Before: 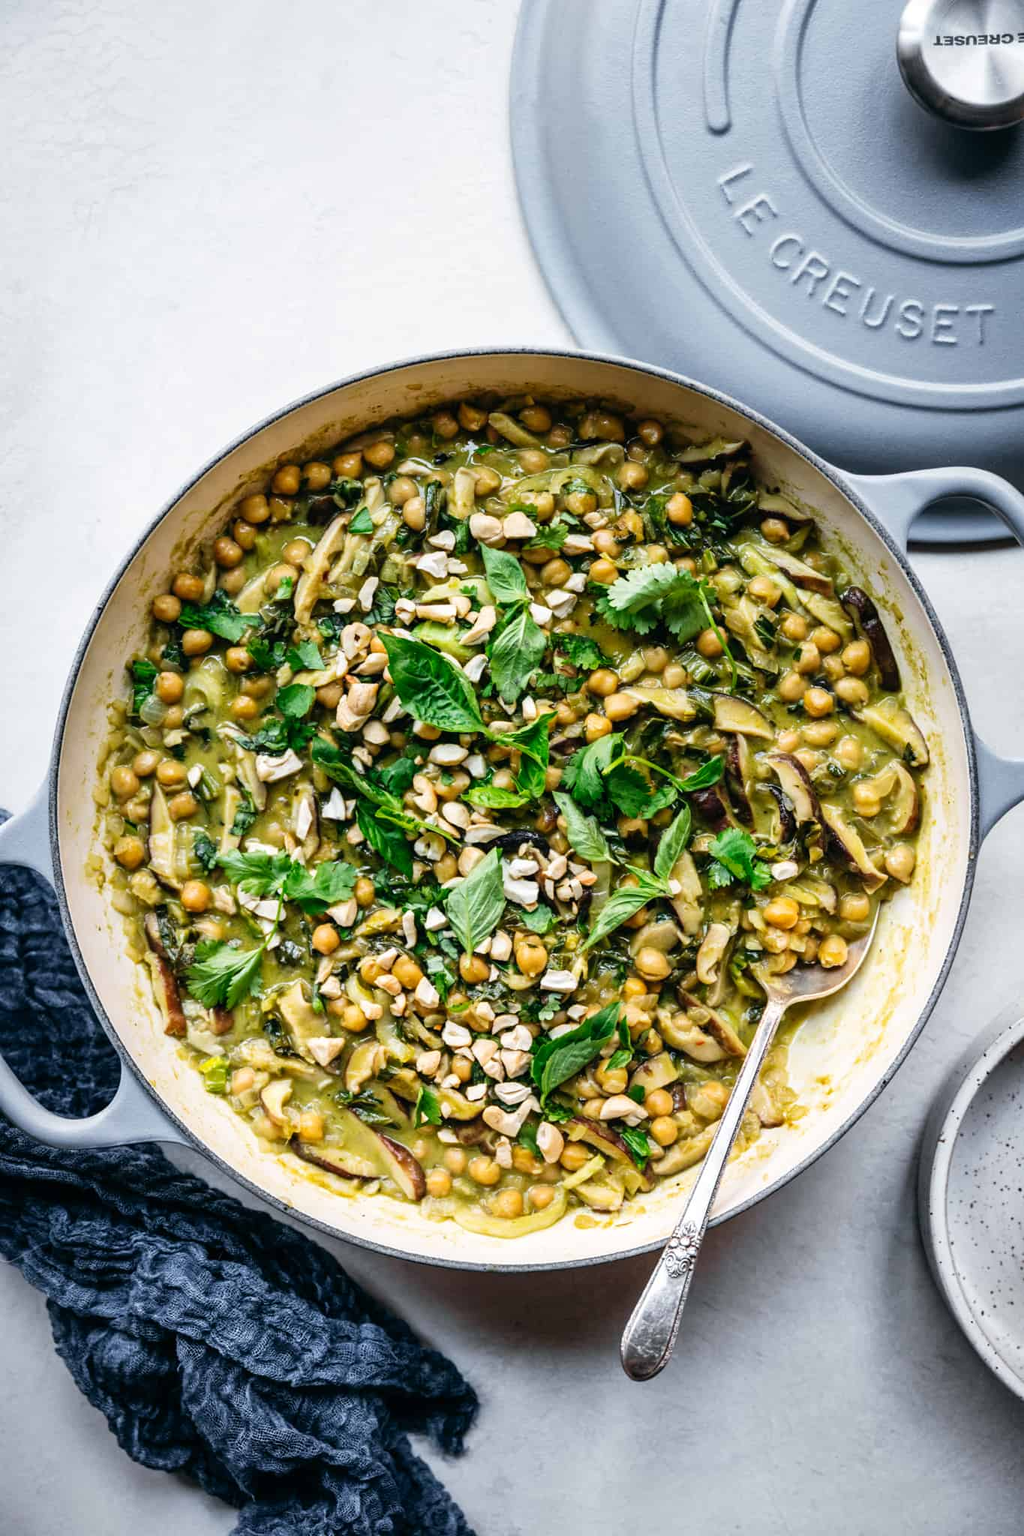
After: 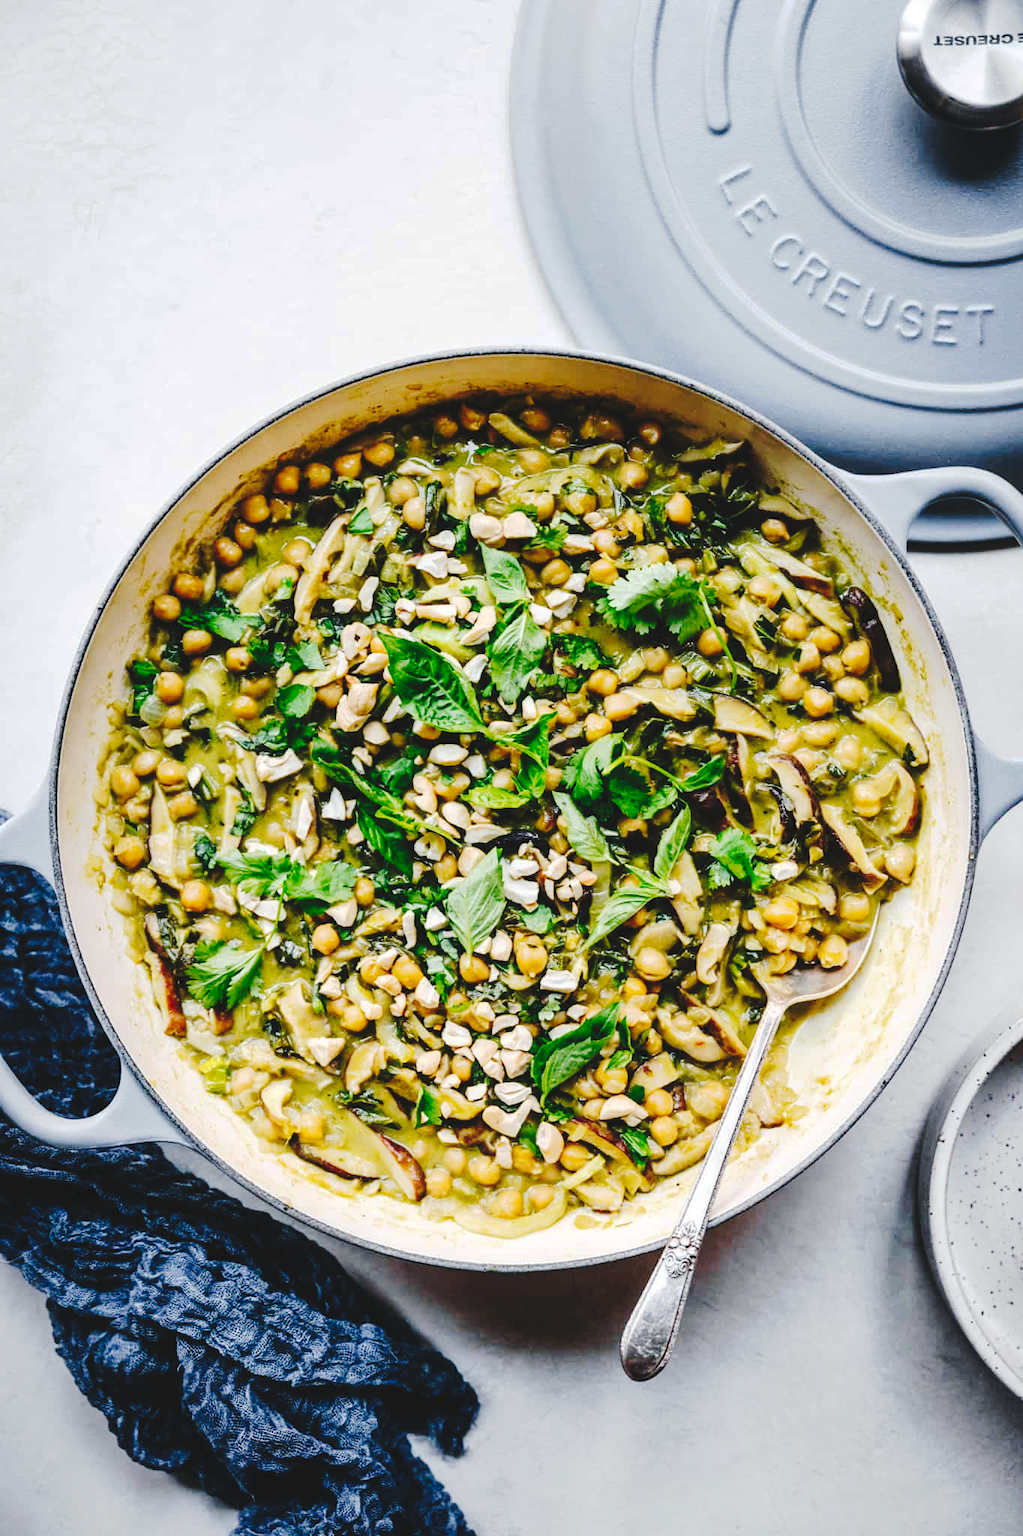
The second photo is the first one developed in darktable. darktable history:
tone curve: curves: ch0 [(0, 0) (0.003, 0.079) (0.011, 0.083) (0.025, 0.088) (0.044, 0.095) (0.069, 0.106) (0.1, 0.115) (0.136, 0.127) (0.177, 0.152) (0.224, 0.198) (0.277, 0.263) (0.335, 0.371) (0.399, 0.483) (0.468, 0.582) (0.543, 0.664) (0.623, 0.726) (0.709, 0.793) (0.801, 0.842) (0.898, 0.896) (1, 1)], preserve colors none
